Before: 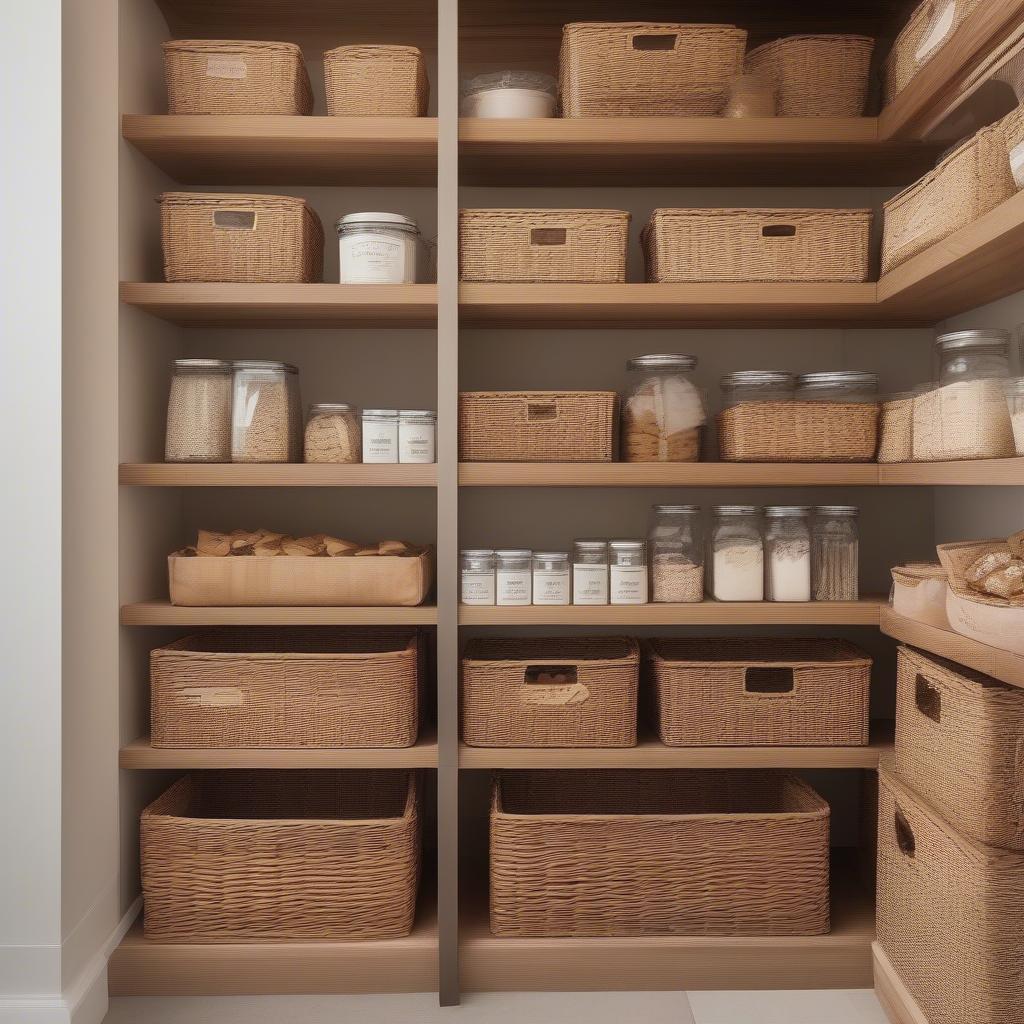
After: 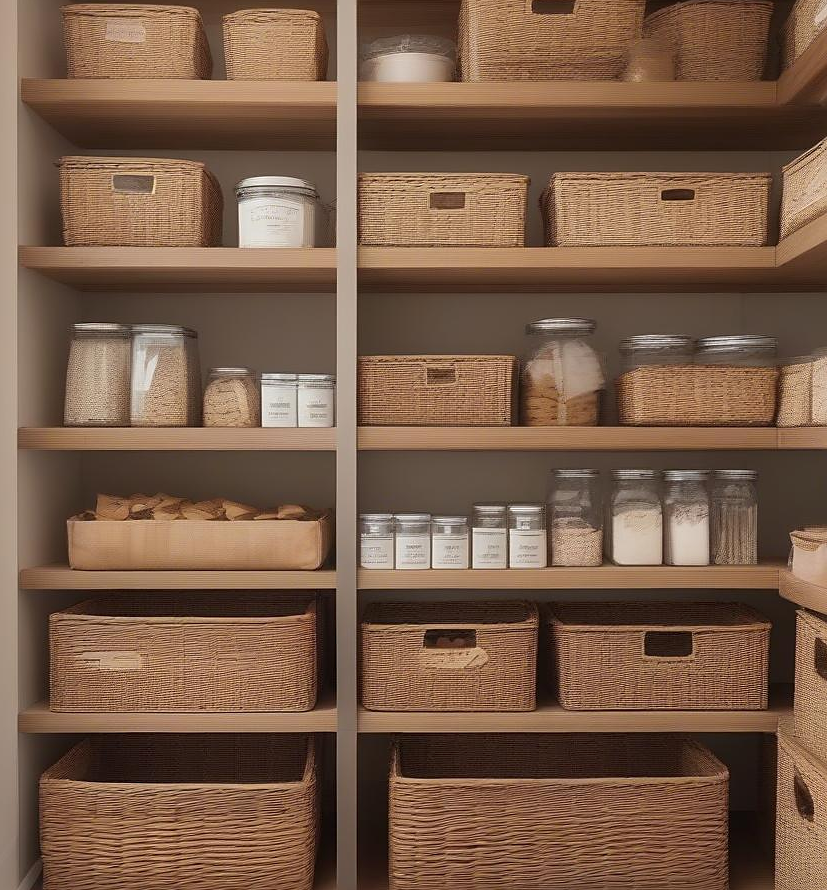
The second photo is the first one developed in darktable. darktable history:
sharpen: radius 1.822, amount 0.402, threshold 1.696
crop: left 9.924%, top 3.535%, right 9.271%, bottom 9.512%
